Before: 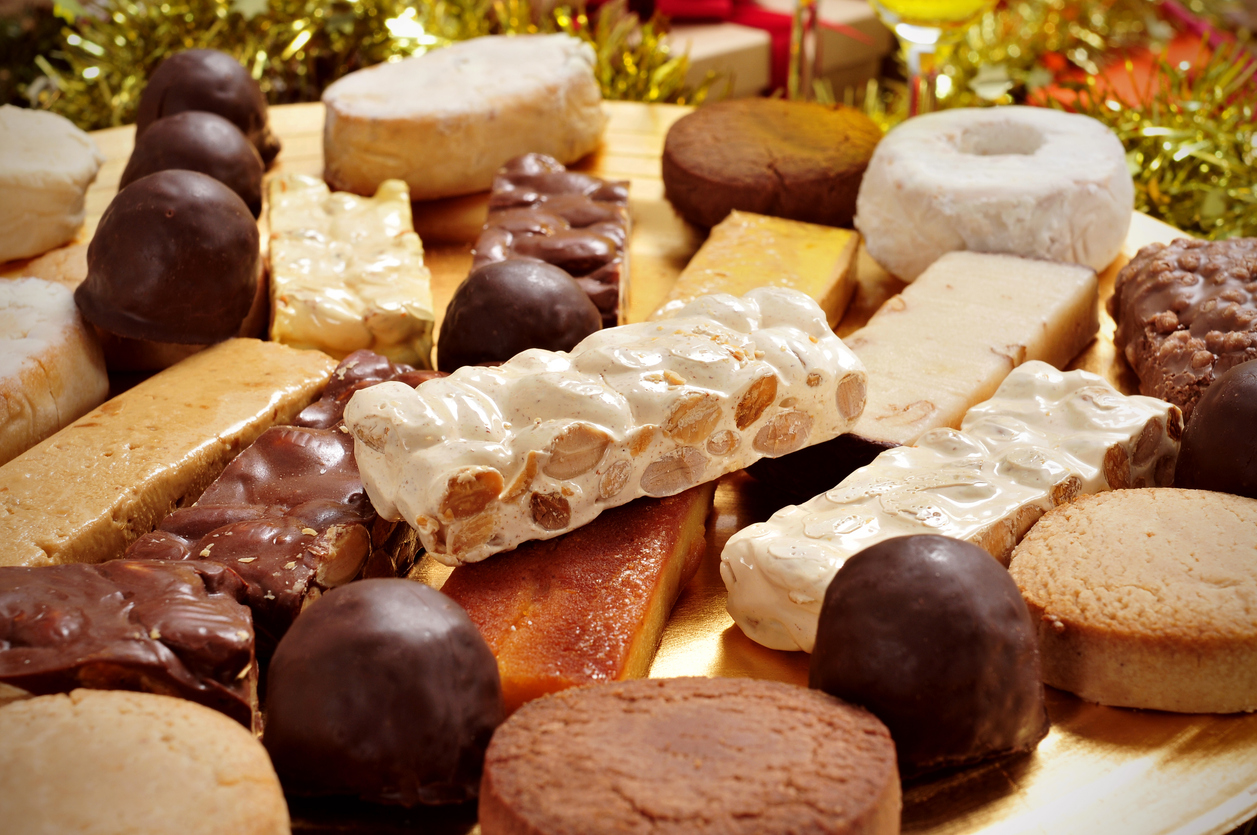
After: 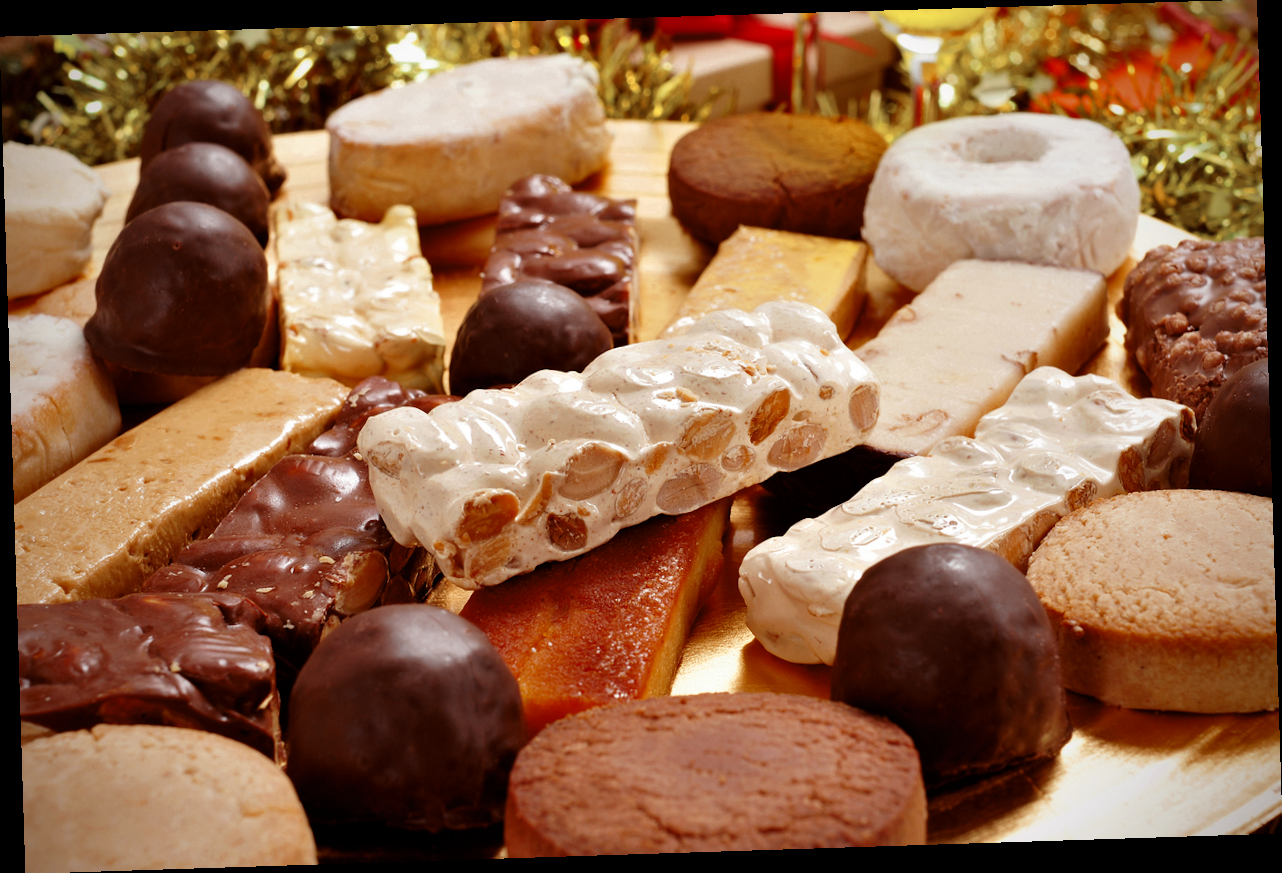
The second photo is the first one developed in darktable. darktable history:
rotate and perspective: rotation -1.77°, lens shift (horizontal) 0.004, automatic cropping off
color zones: curves: ch0 [(0, 0.5) (0.125, 0.4) (0.25, 0.5) (0.375, 0.4) (0.5, 0.4) (0.625, 0.6) (0.75, 0.6) (0.875, 0.5)]; ch1 [(0, 0.35) (0.125, 0.45) (0.25, 0.35) (0.375, 0.35) (0.5, 0.35) (0.625, 0.35) (0.75, 0.45) (0.875, 0.35)]; ch2 [(0, 0.6) (0.125, 0.5) (0.25, 0.5) (0.375, 0.6) (0.5, 0.6) (0.625, 0.5) (0.75, 0.5) (0.875, 0.5)]
